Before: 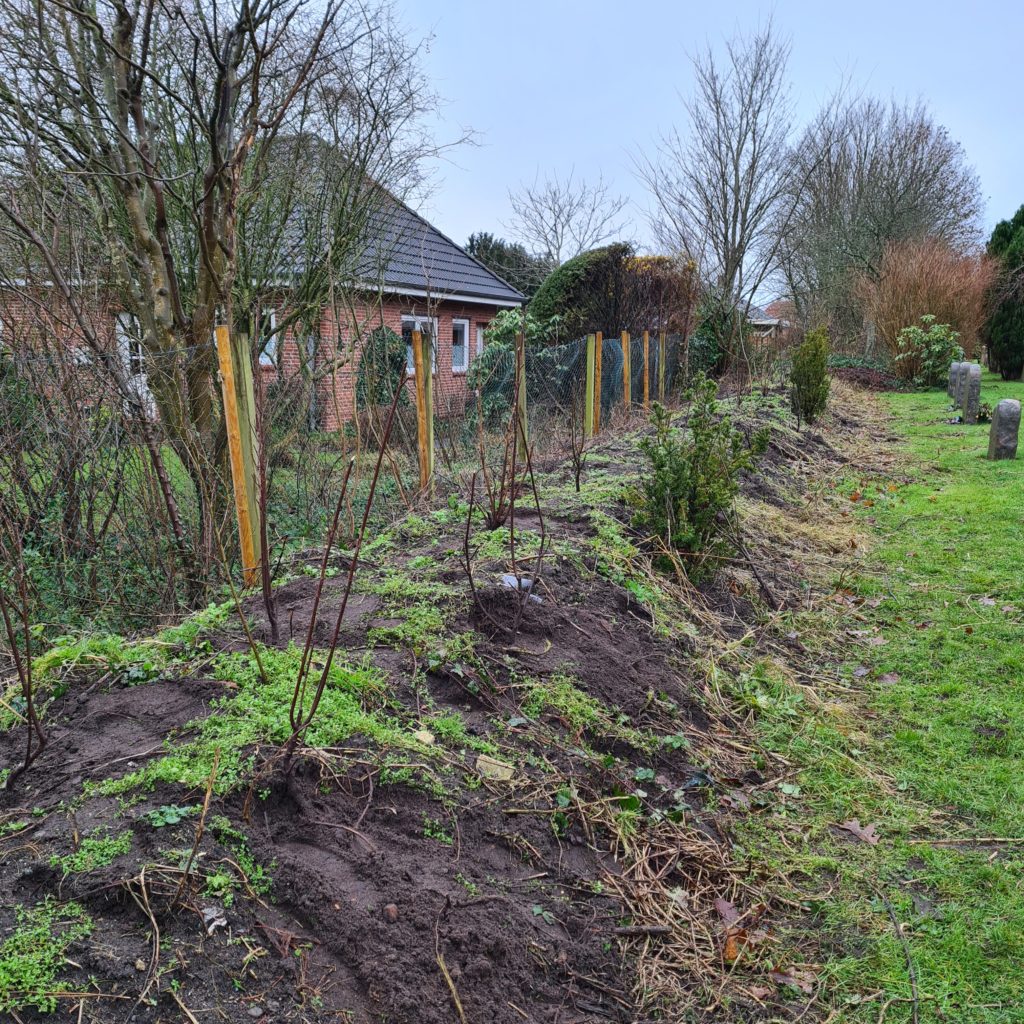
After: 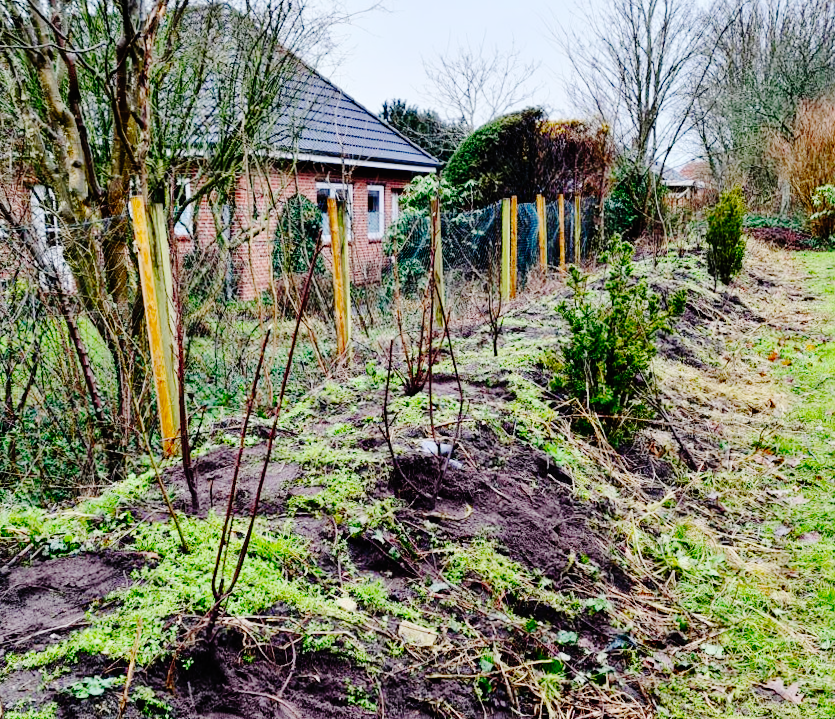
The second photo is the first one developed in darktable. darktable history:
base curve: curves: ch0 [(0, 0) (0.036, 0.01) (0.123, 0.254) (0.258, 0.504) (0.507, 0.748) (1, 1)], preserve colors none
rotate and perspective: rotation -1°, crop left 0.011, crop right 0.989, crop top 0.025, crop bottom 0.975
crop: left 7.856%, top 11.836%, right 10.12%, bottom 15.387%
